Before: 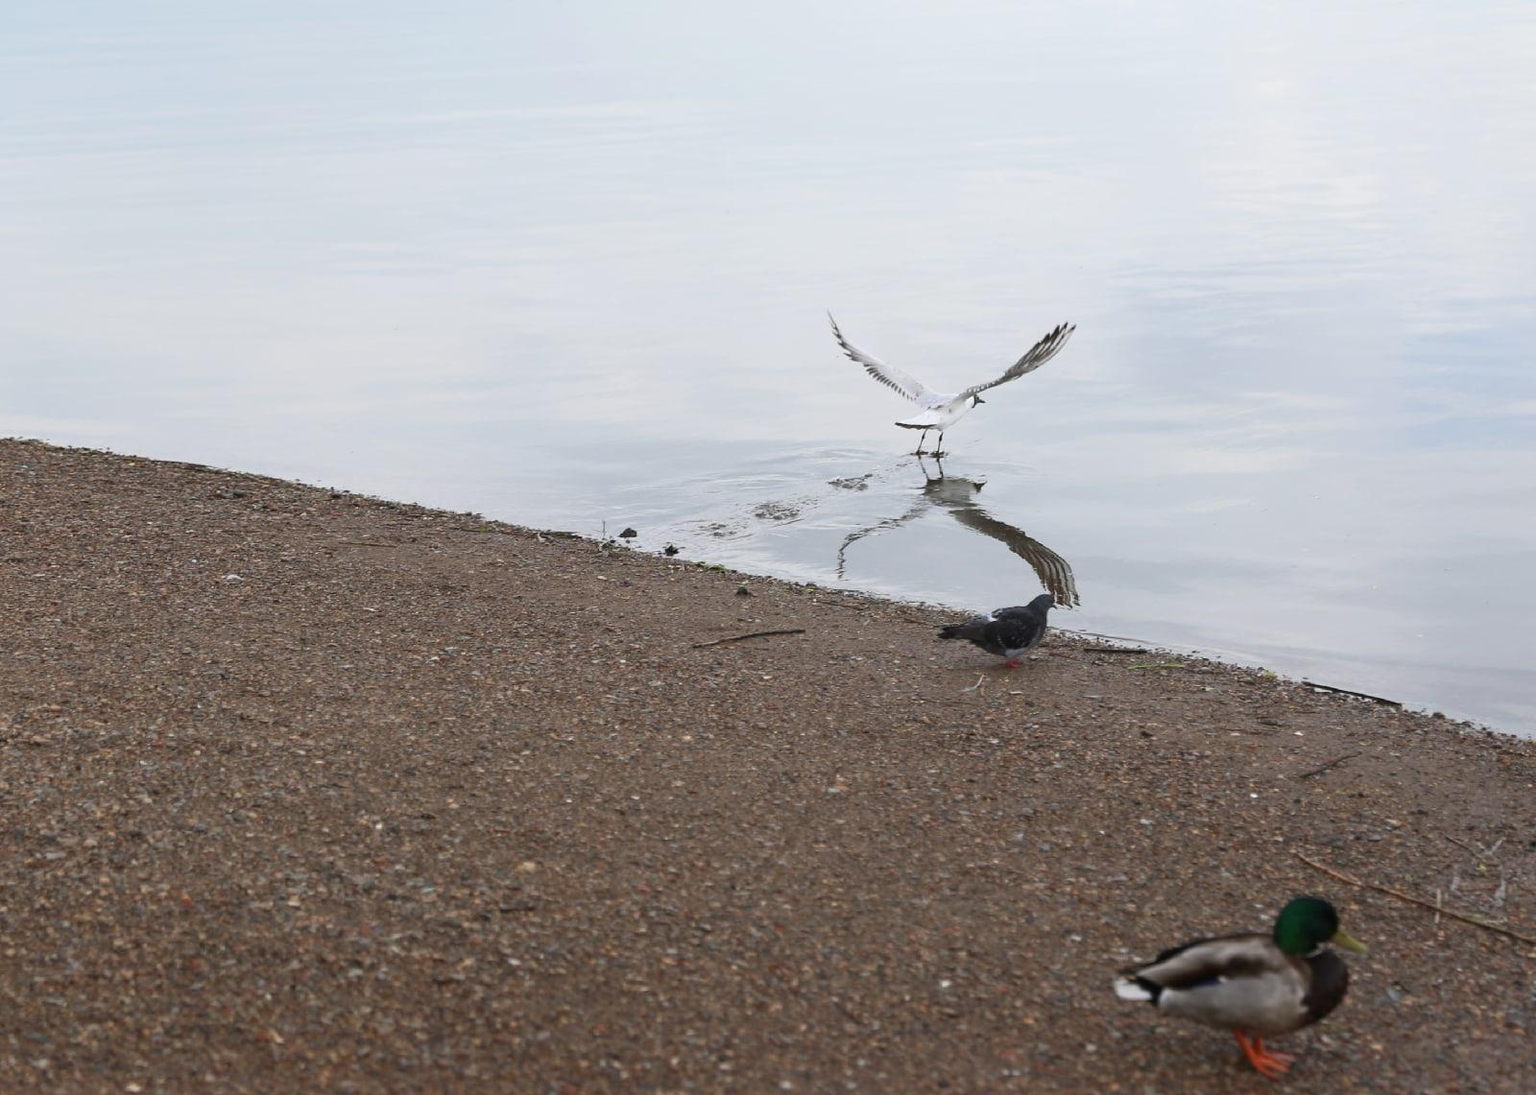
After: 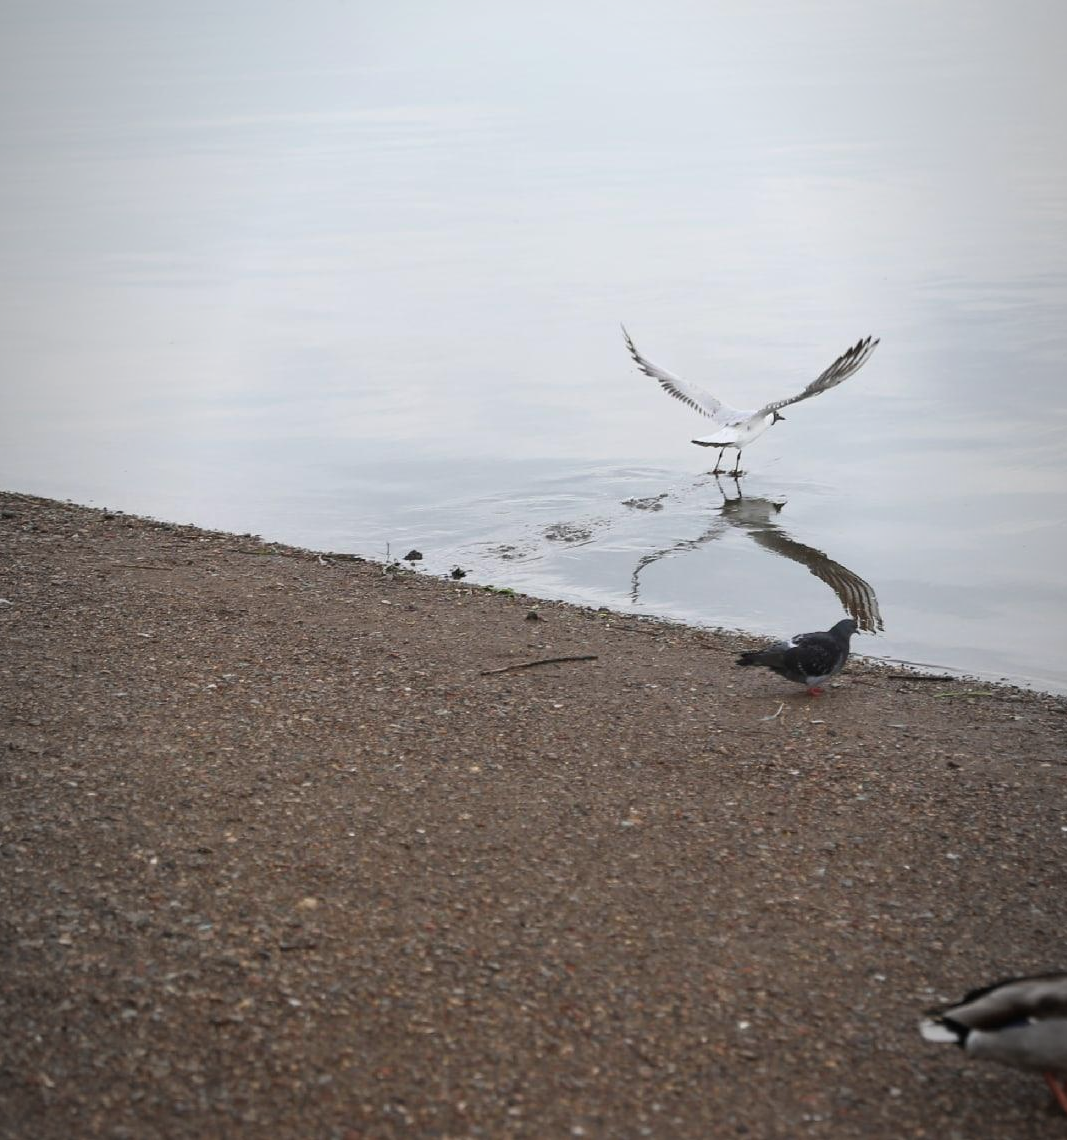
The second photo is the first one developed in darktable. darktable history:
crop and rotate: left 15.145%, right 18.122%
vignetting: fall-off start 96.98%, fall-off radius 100.59%, width/height ratio 0.614
contrast brightness saturation: saturation -0.047
